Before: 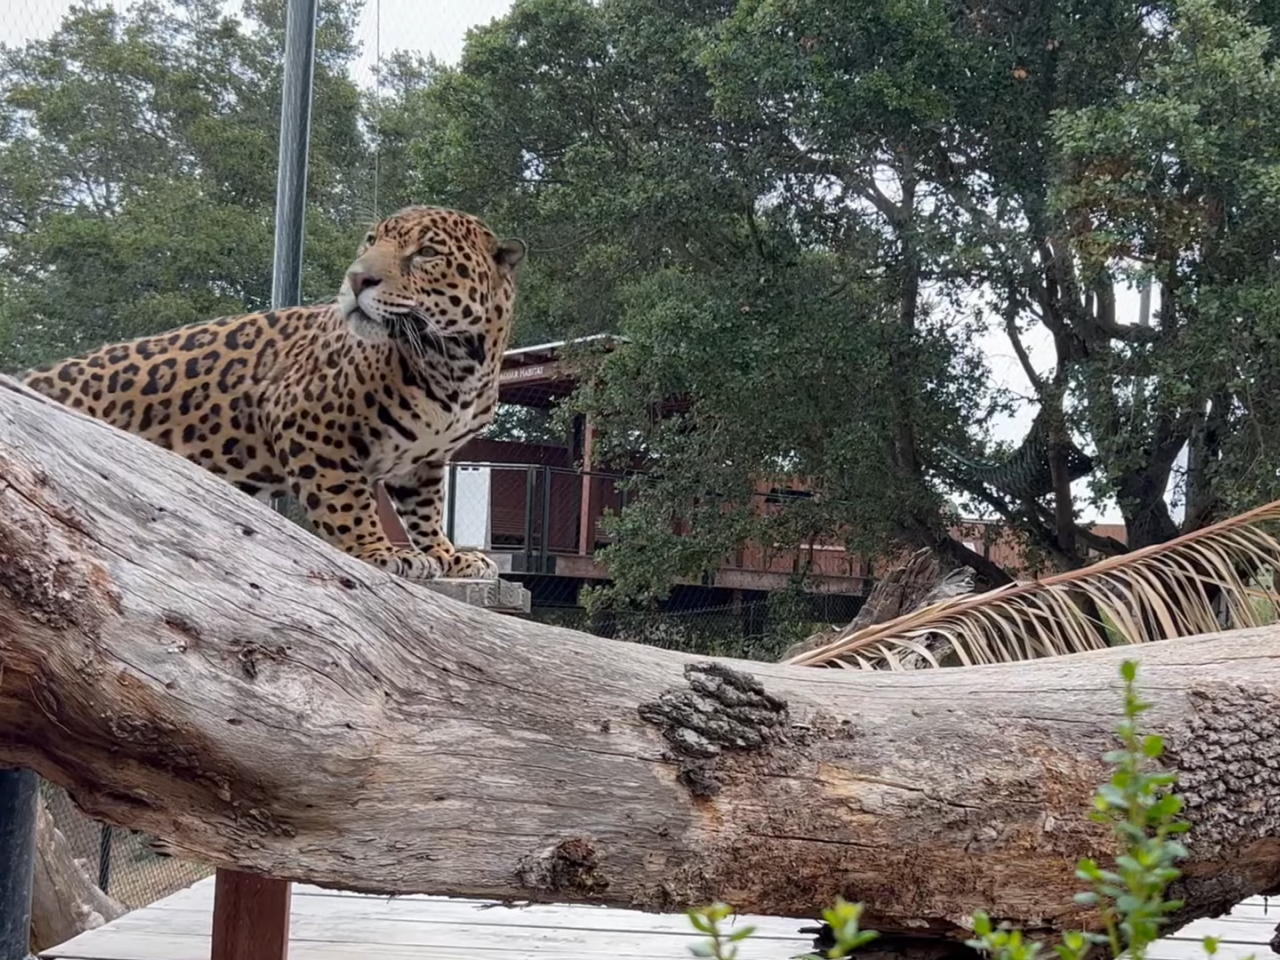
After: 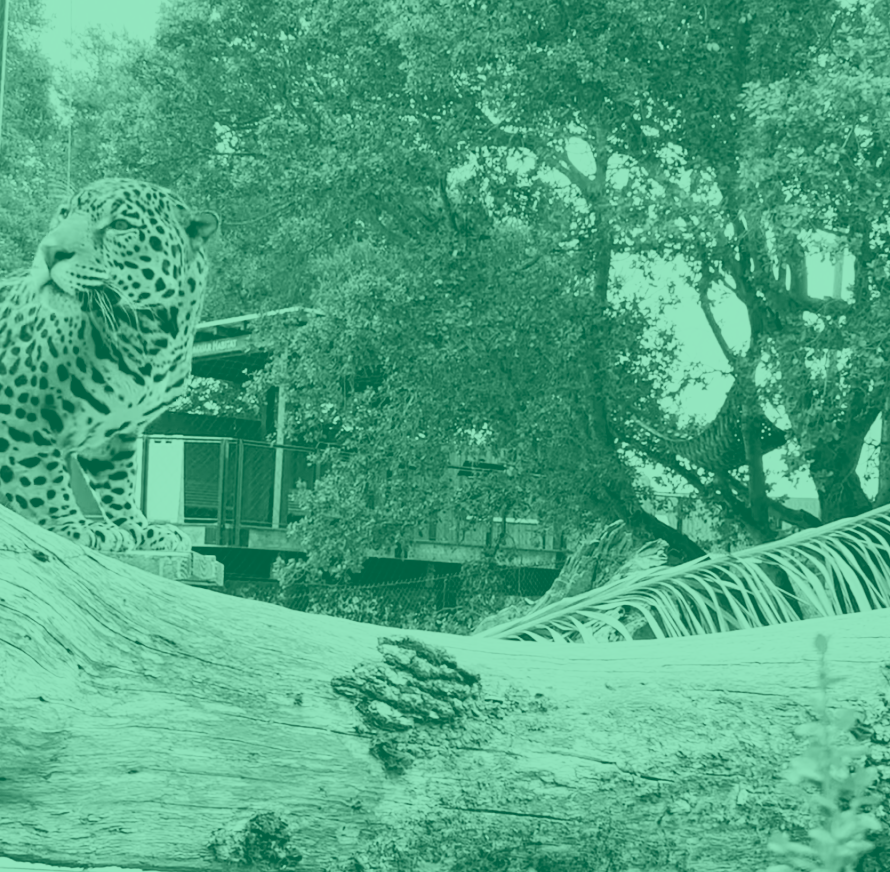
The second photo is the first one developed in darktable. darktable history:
colorize: hue 147.6°, saturation 65%, lightness 21.64%
base curve: curves: ch0 [(0, 0) (0.007, 0.004) (0.027, 0.03) (0.046, 0.07) (0.207, 0.54) (0.442, 0.872) (0.673, 0.972) (1, 1)], preserve colors none
crop and rotate: left 24.034%, top 2.838%, right 6.406%, bottom 6.299%
